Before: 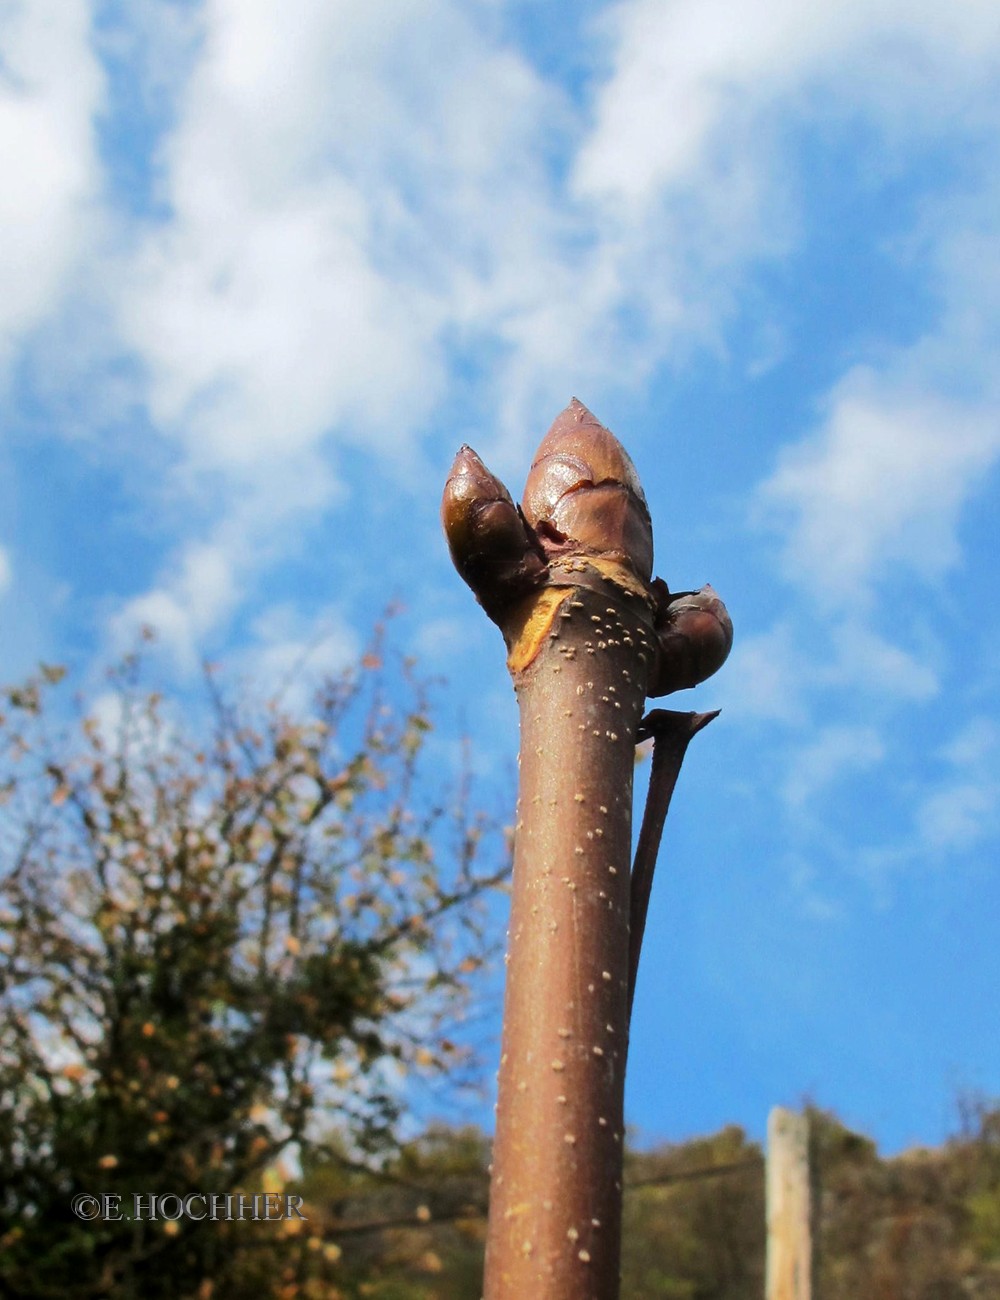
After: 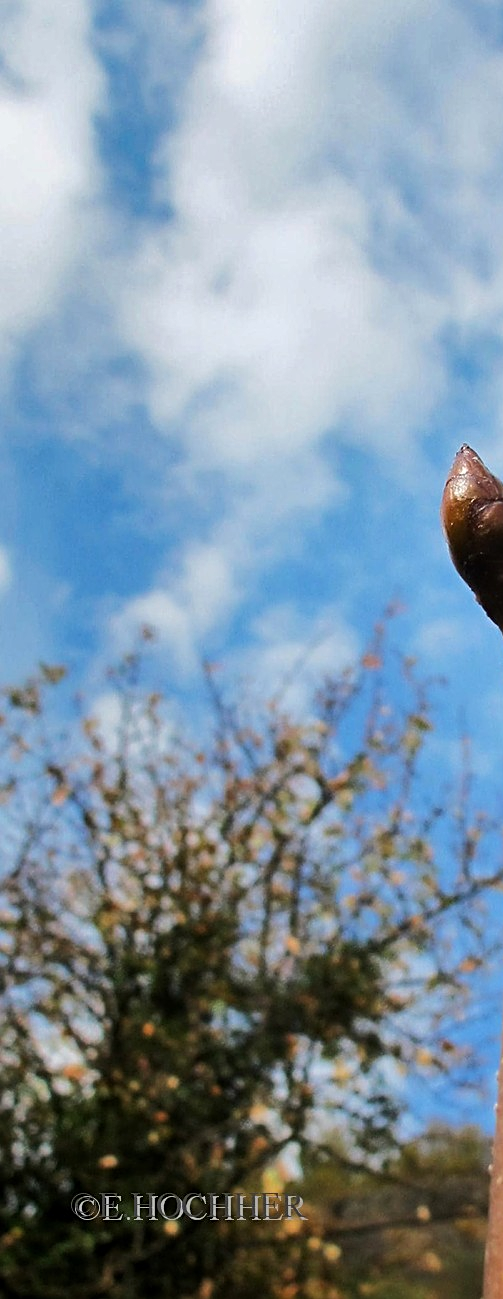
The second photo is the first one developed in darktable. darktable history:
shadows and highlights: shadows 25.71, highlights -48.12, highlights color adjustment 45.33%, soften with gaussian
crop and rotate: left 0.062%, top 0%, right 49.548%
sharpen: on, module defaults
